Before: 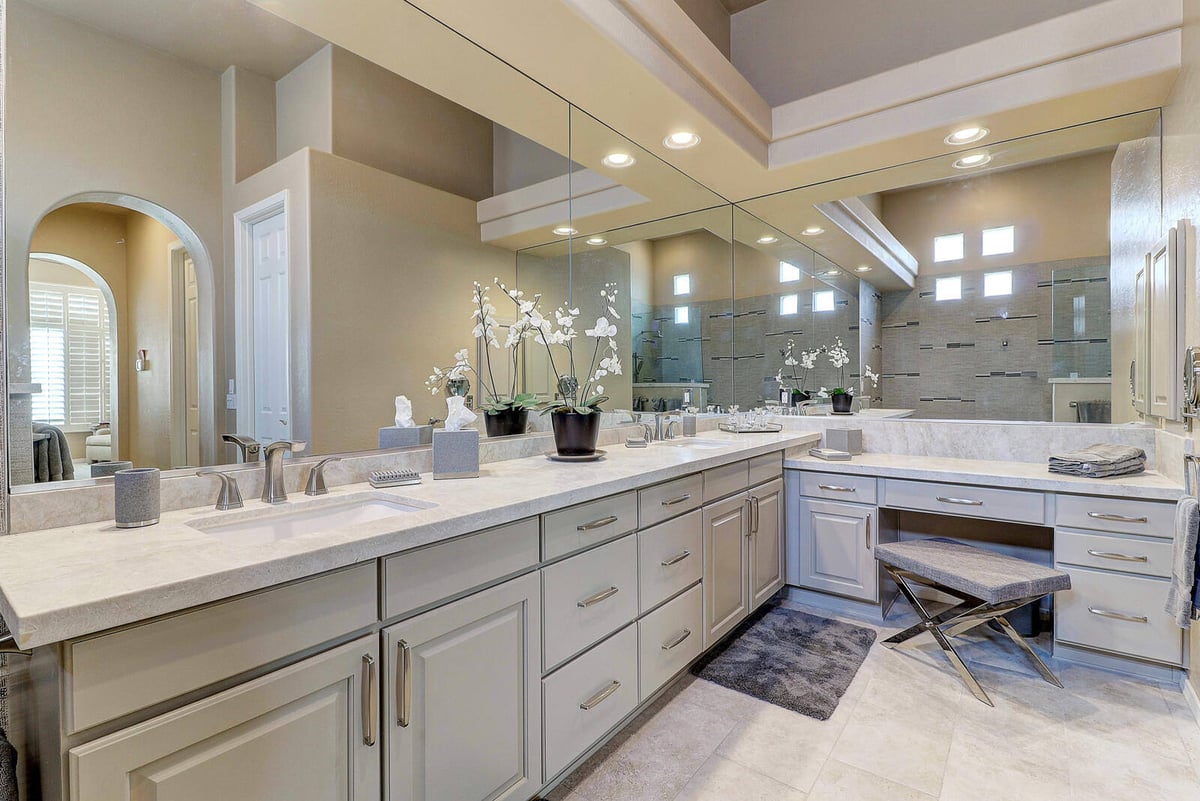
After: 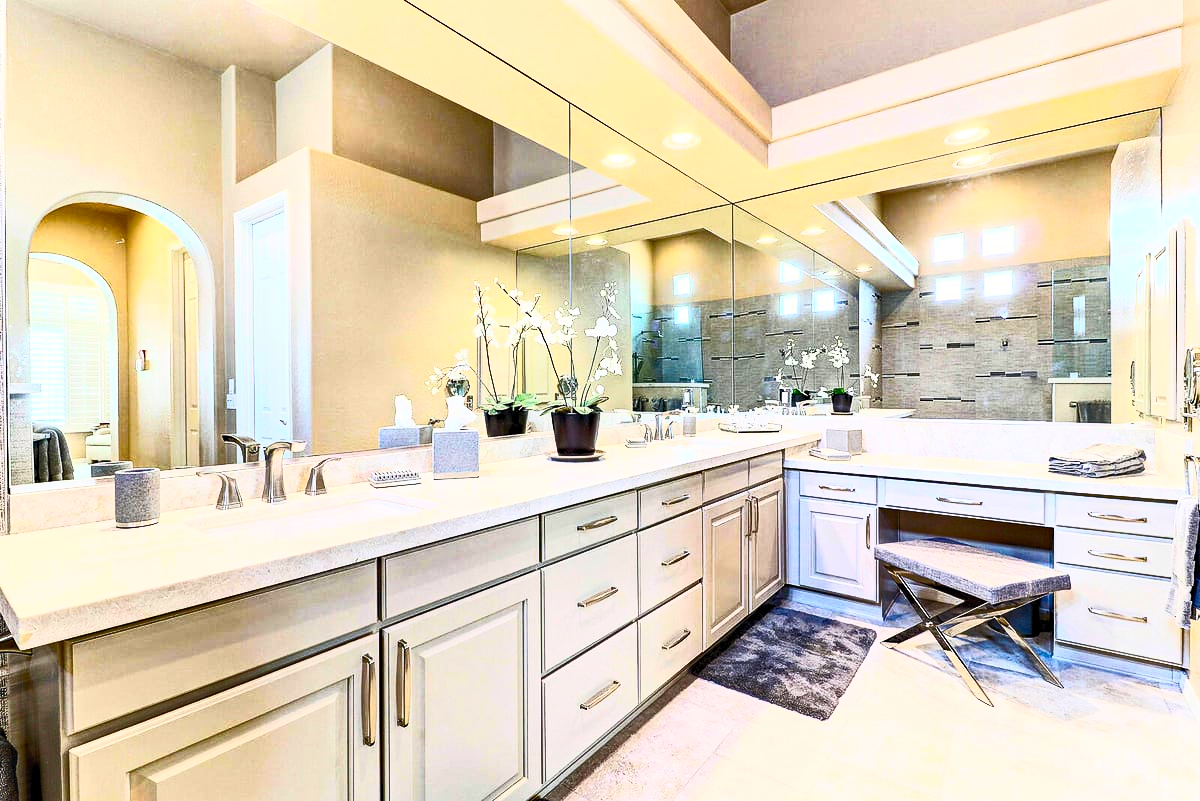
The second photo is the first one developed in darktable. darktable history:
haze removal: adaptive false
color balance rgb: perceptual saturation grading › global saturation 2.158%, perceptual saturation grading › highlights -2.124%, perceptual saturation grading › mid-tones 4.592%, perceptual saturation grading › shadows 6.894%
contrast brightness saturation: contrast 0.815, brightness 0.599, saturation 0.6
